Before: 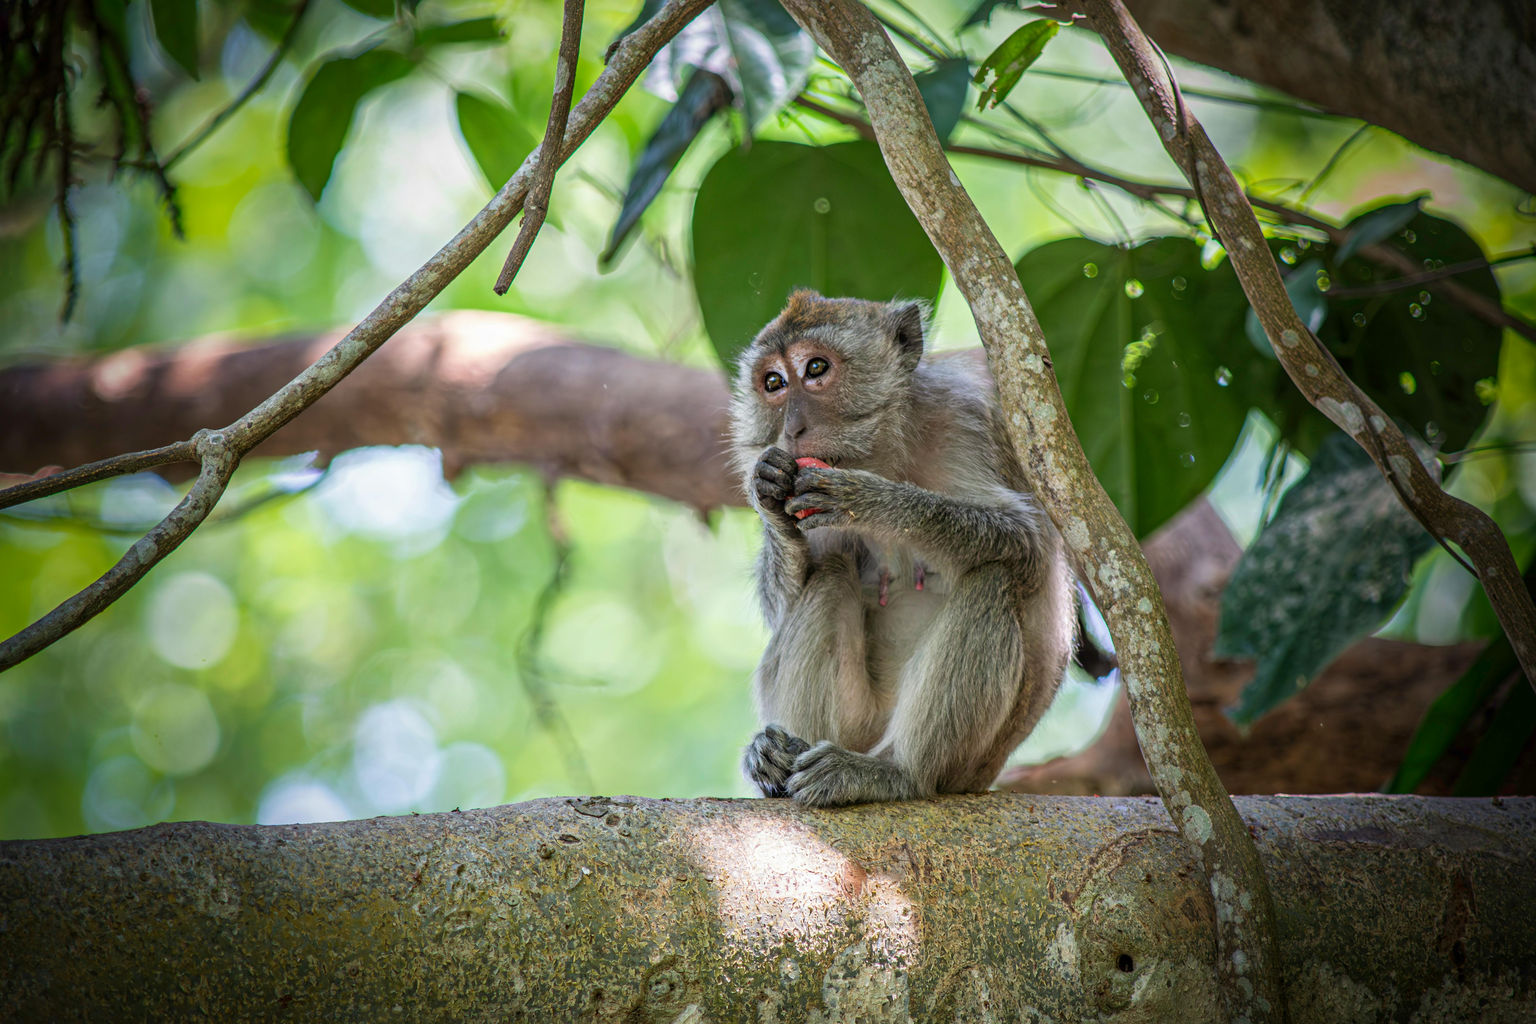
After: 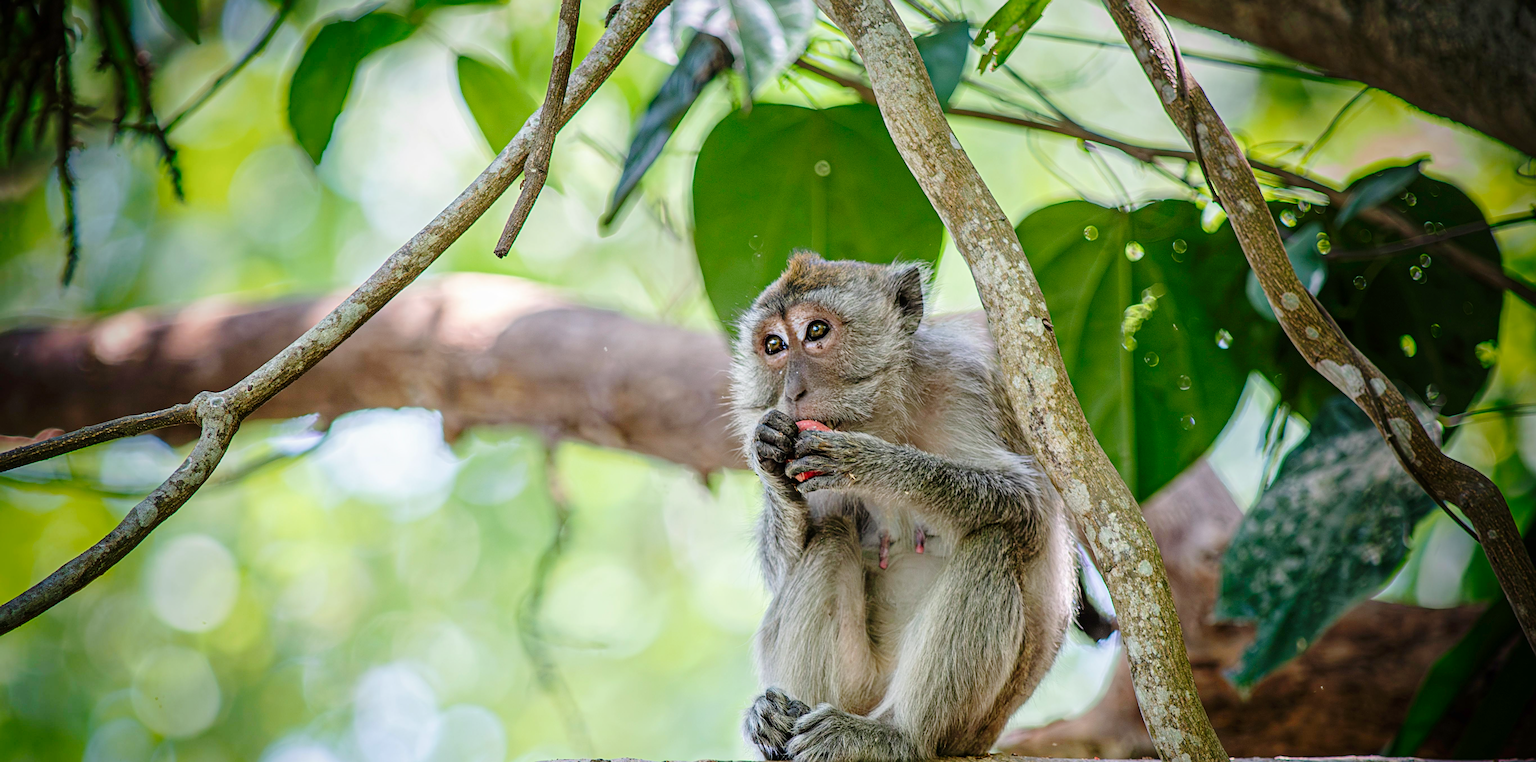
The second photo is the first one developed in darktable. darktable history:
crop: top 3.693%, bottom 21.542%
tone curve: curves: ch0 [(0, 0) (0.003, 0.002) (0.011, 0.007) (0.025, 0.016) (0.044, 0.027) (0.069, 0.045) (0.1, 0.077) (0.136, 0.114) (0.177, 0.166) (0.224, 0.241) (0.277, 0.328) (0.335, 0.413) (0.399, 0.498) (0.468, 0.572) (0.543, 0.638) (0.623, 0.711) (0.709, 0.786) (0.801, 0.853) (0.898, 0.929) (1, 1)], preserve colors none
sharpen: radius 3.97
